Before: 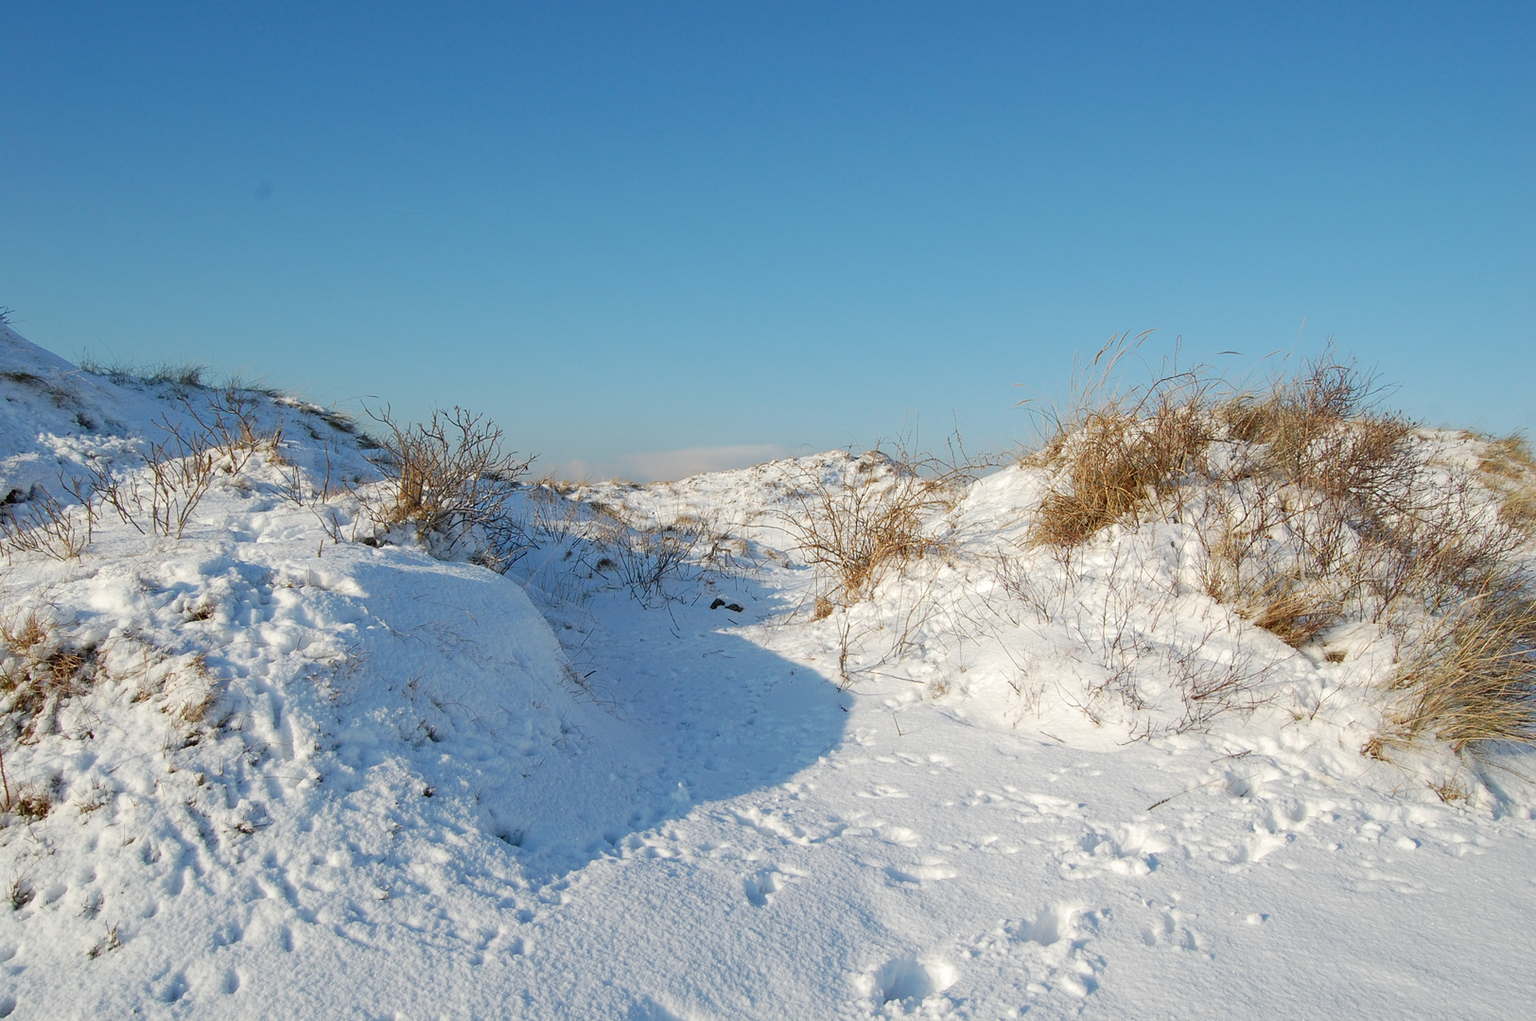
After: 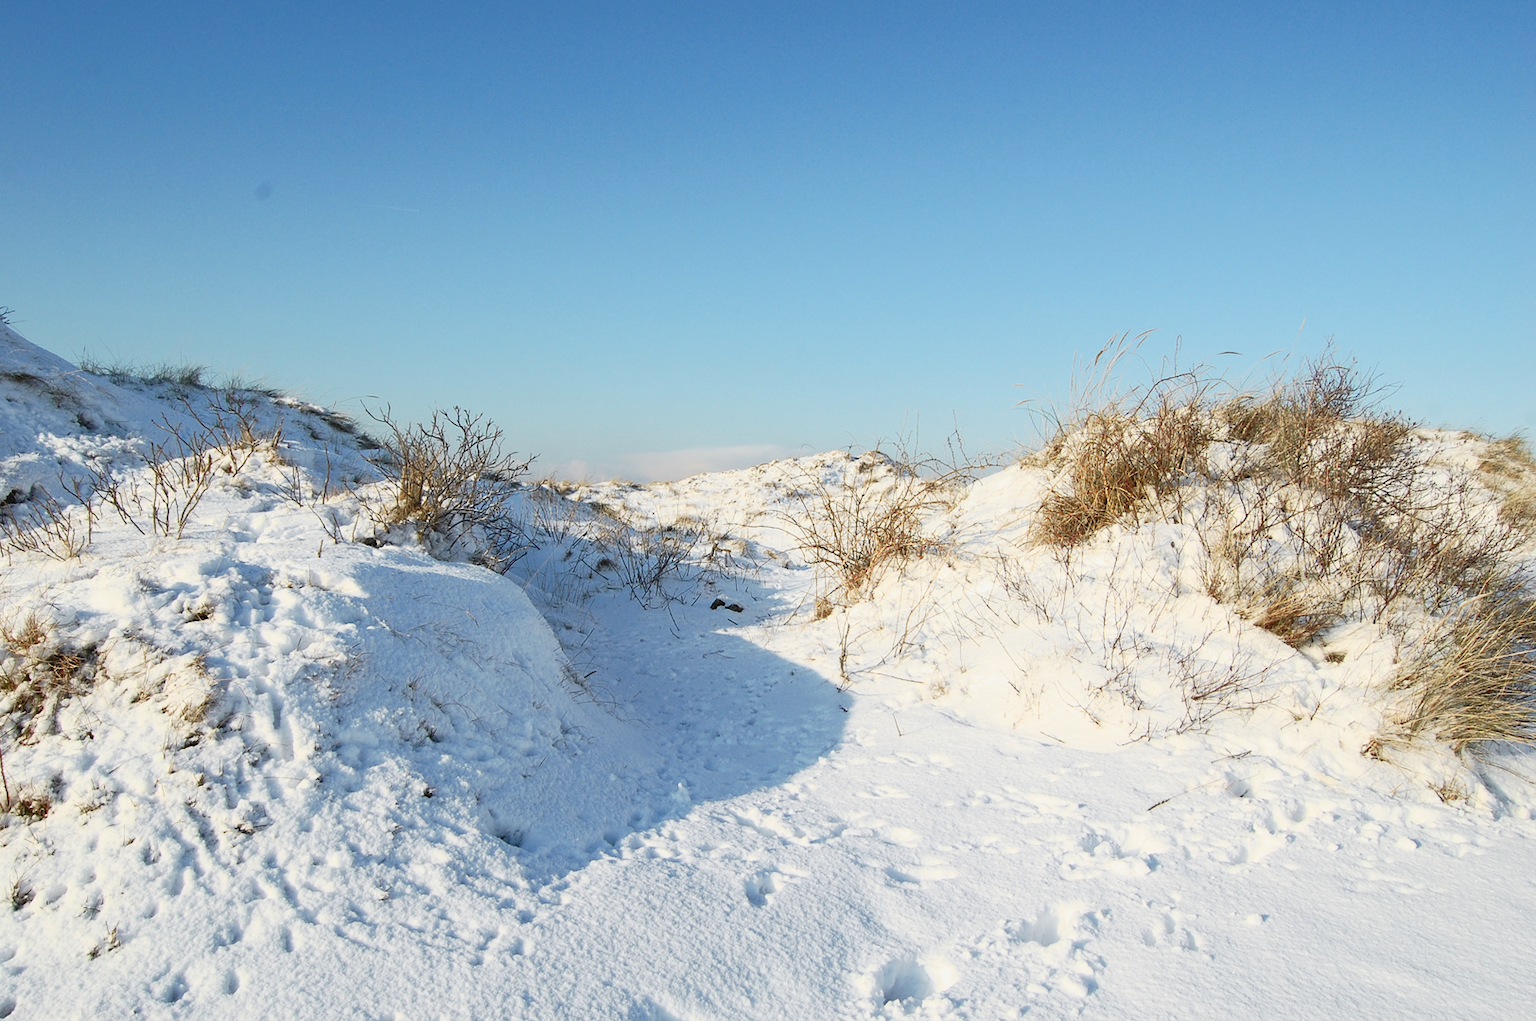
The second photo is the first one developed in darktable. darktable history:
tone curve: curves: ch0 [(0, 0.038) (0.193, 0.212) (0.461, 0.502) (0.629, 0.731) (0.838, 0.916) (1, 0.967)]; ch1 [(0, 0) (0.35, 0.356) (0.45, 0.453) (0.504, 0.503) (0.532, 0.524) (0.558, 0.559) (0.735, 0.762) (1, 1)]; ch2 [(0, 0) (0.281, 0.266) (0.456, 0.469) (0.5, 0.5) (0.533, 0.545) (0.606, 0.607) (0.646, 0.654) (1, 1)], color space Lab, independent channels, preserve colors none
